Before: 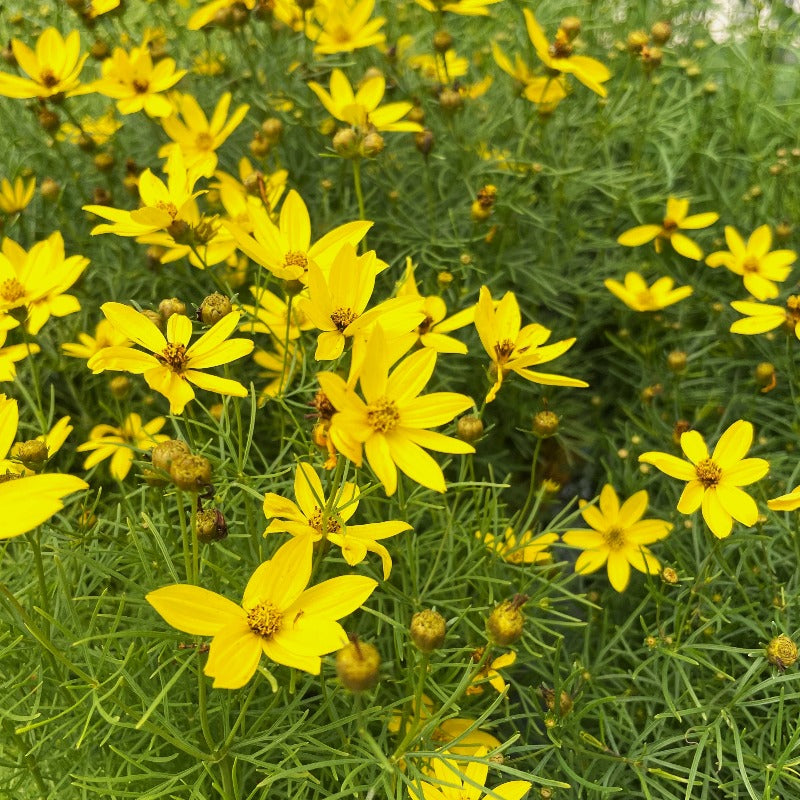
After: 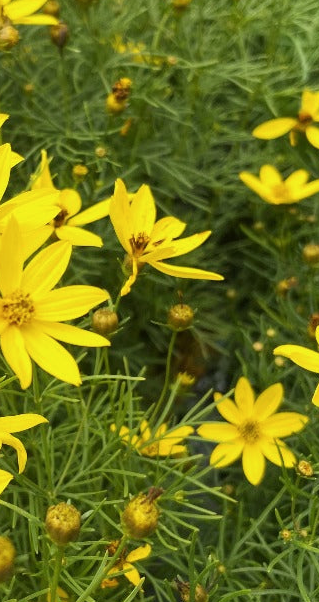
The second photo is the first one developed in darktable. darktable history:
color correction: saturation 0.98
crop: left 45.721%, top 13.393%, right 14.118%, bottom 10.01%
base curve: curves: ch0 [(0, 0) (0.283, 0.295) (1, 1)], preserve colors none
